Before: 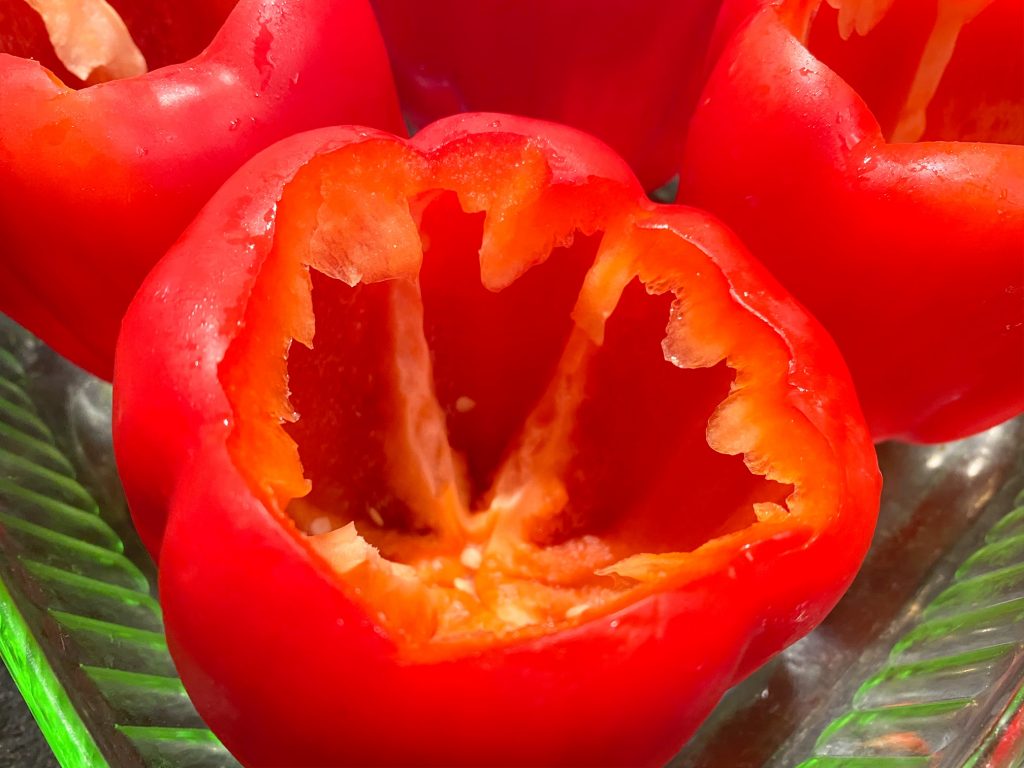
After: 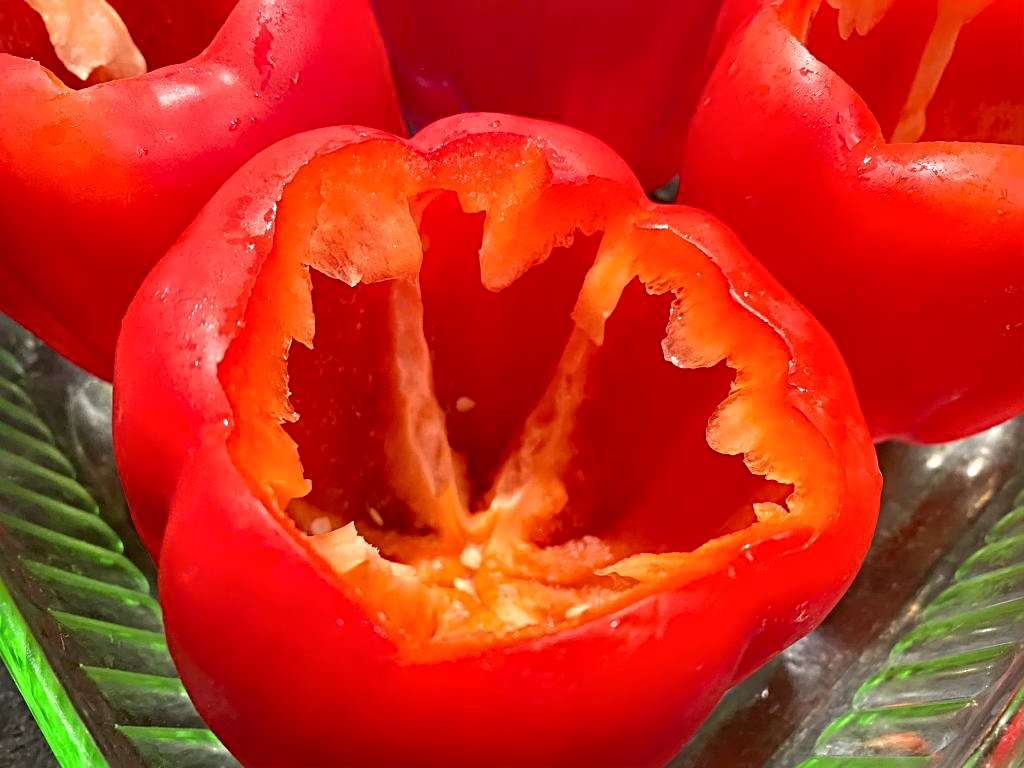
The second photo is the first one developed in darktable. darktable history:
shadows and highlights: shadows 24.5, highlights -78.15, soften with gaussian
sharpen: radius 4.883
local contrast: mode bilateral grid, contrast 20, coarseness 50, detail 120%, midtone range 0.2
